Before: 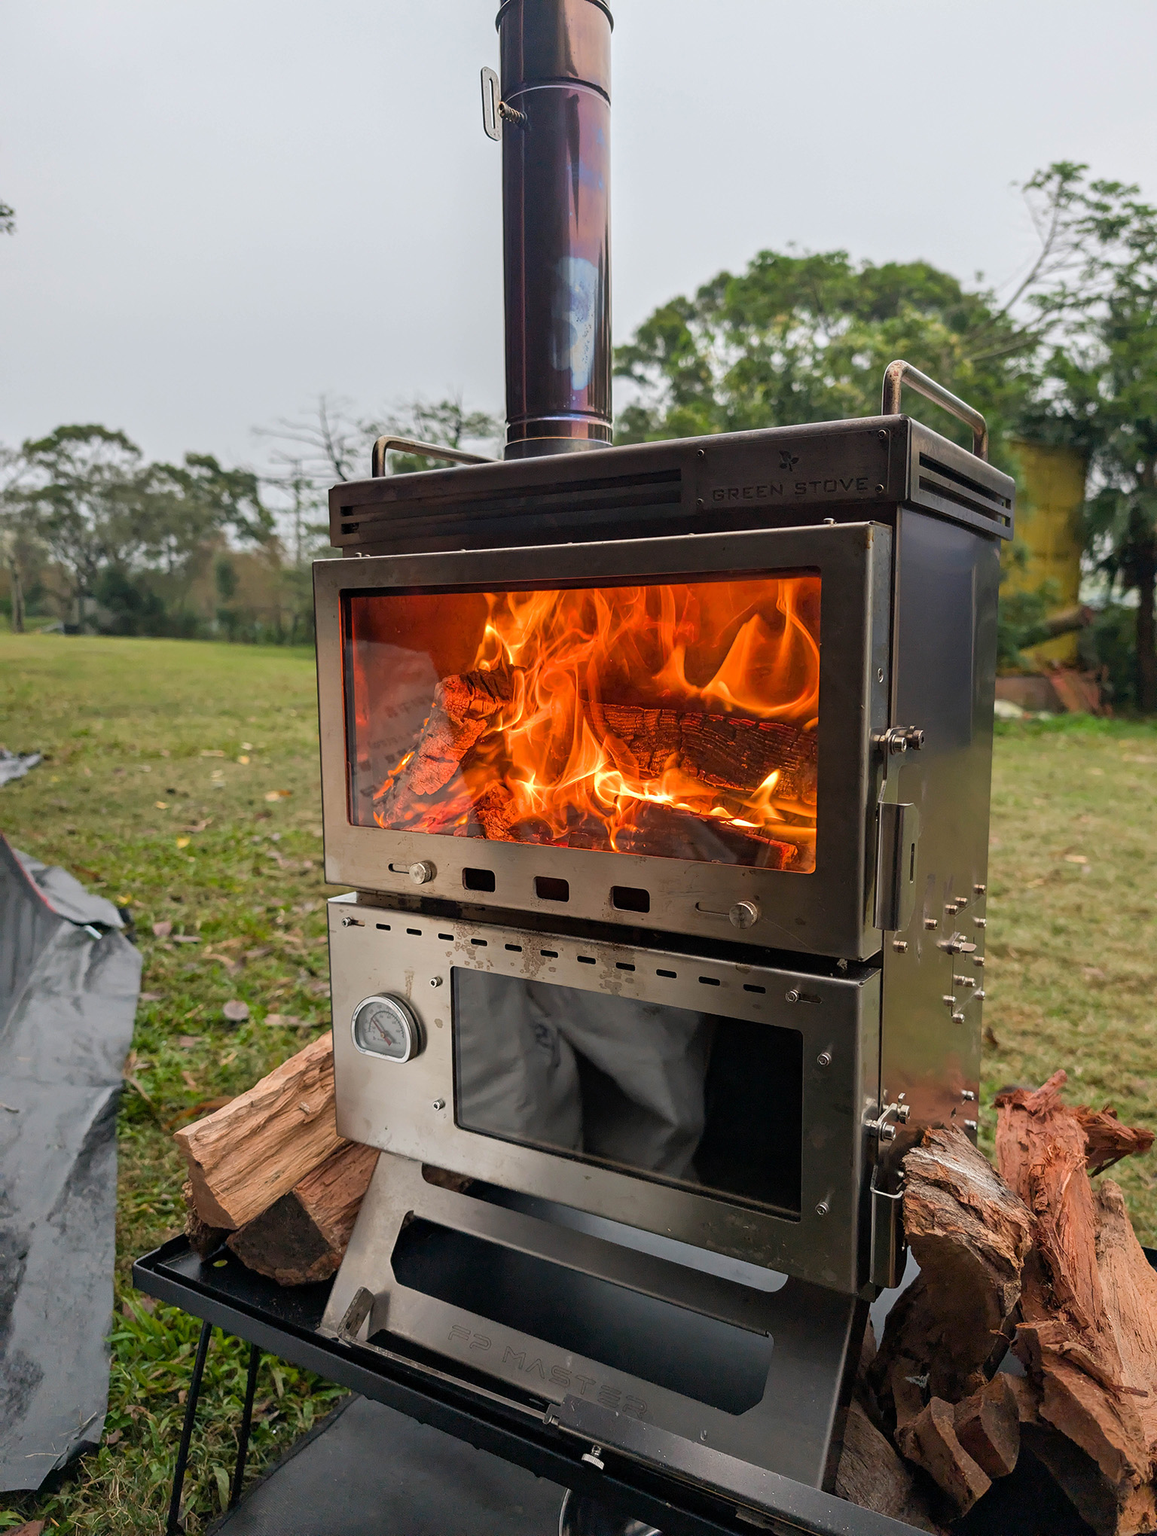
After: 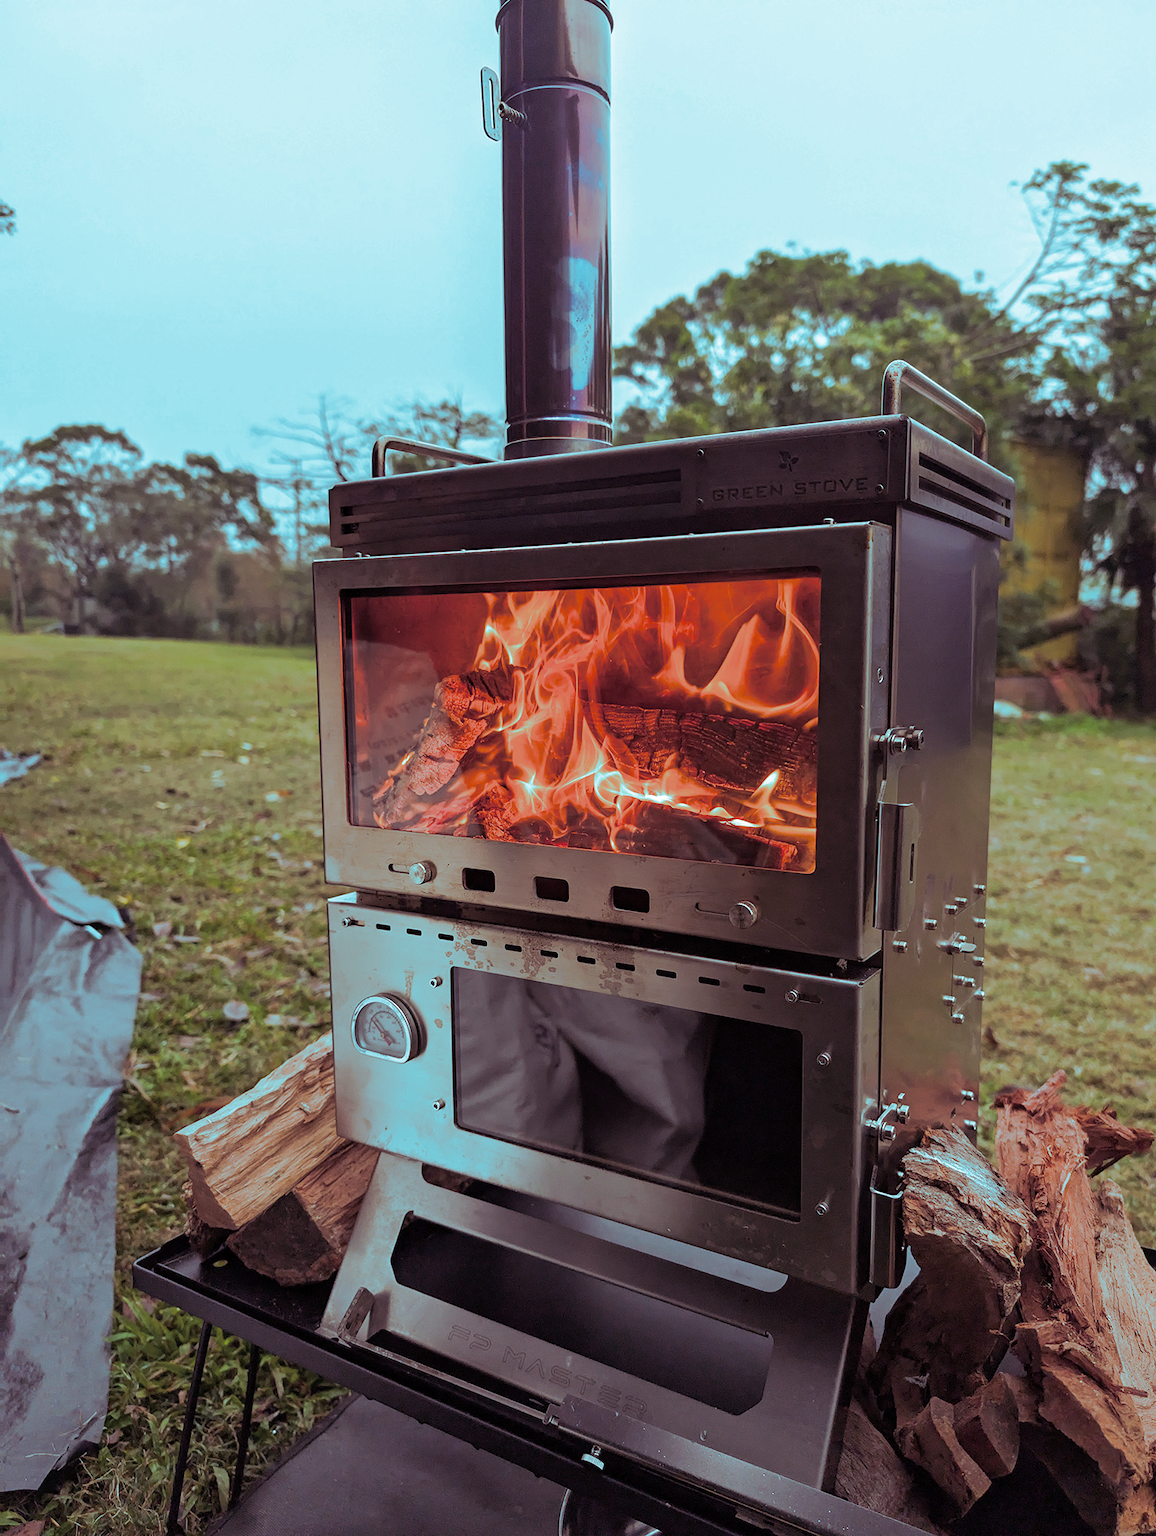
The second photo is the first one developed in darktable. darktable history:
white balance: red 0.954, blue 1.079
split-toning: shadows › hue 327.6°, highlights › hue 198°, highlights › saturation 0.55, balance -21.25, compress 0%
